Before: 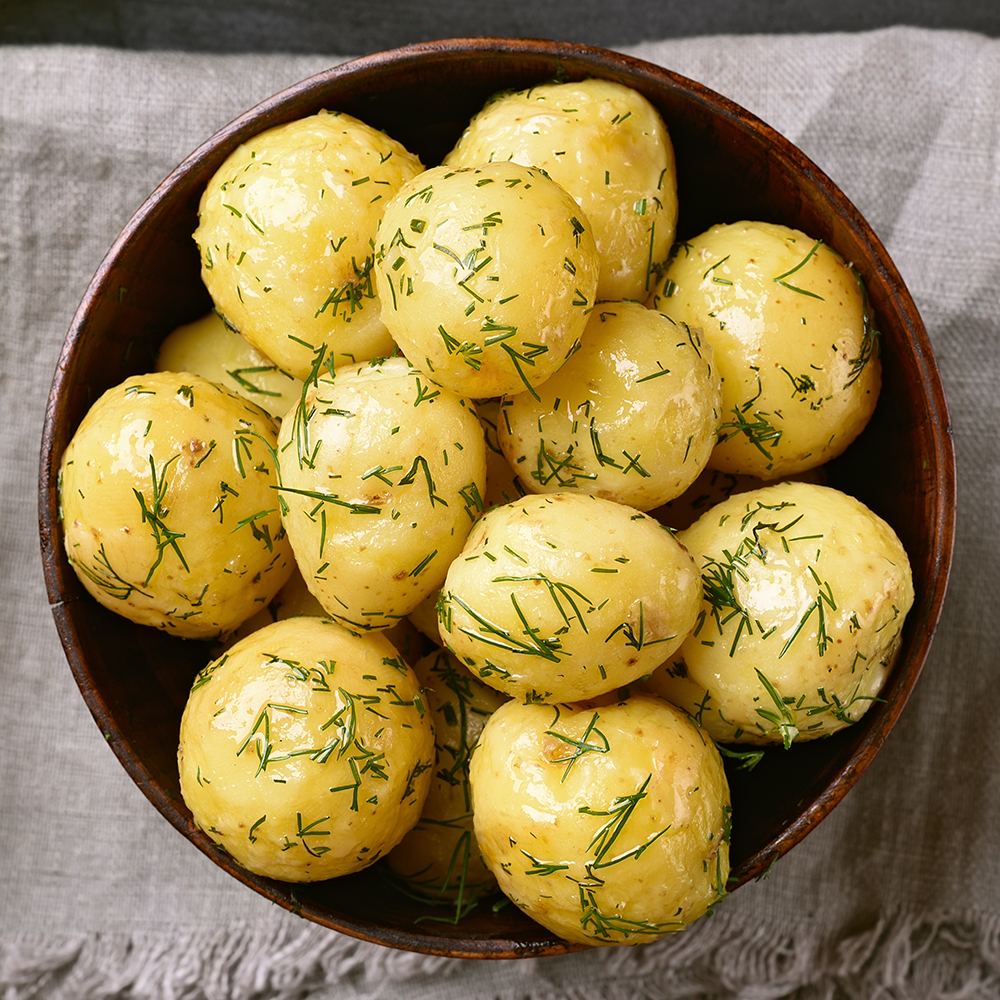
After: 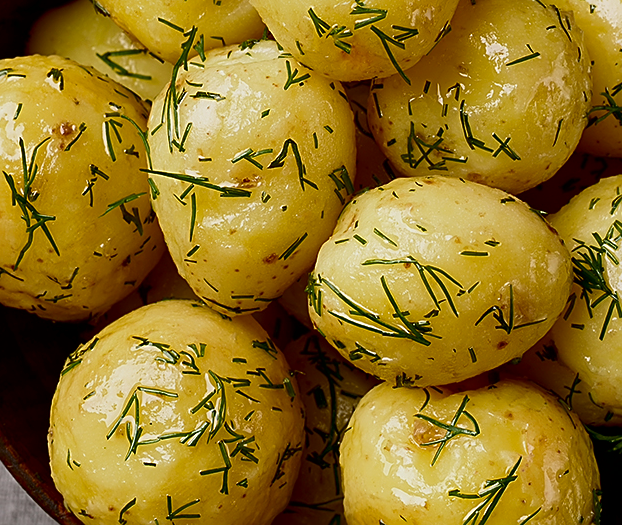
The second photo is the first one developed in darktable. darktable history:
exposure: black level correction 0.006, exposure -0.22 EV, compensate highlight preservation false
contrast brightness saturation: brightness -0.197, saturation 0.079
sharpen: radius 1.93
crop: left 13.015%, top 31.704%, right 24.752%, bottom 15.764%
